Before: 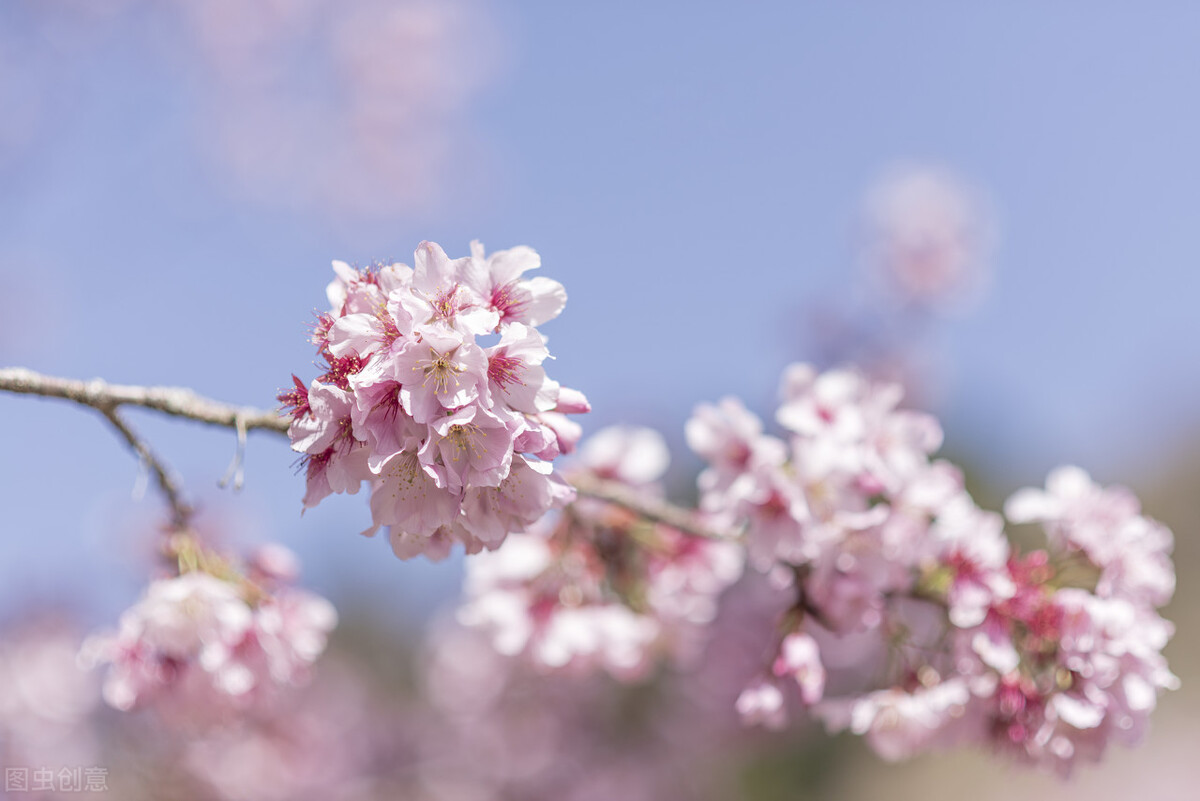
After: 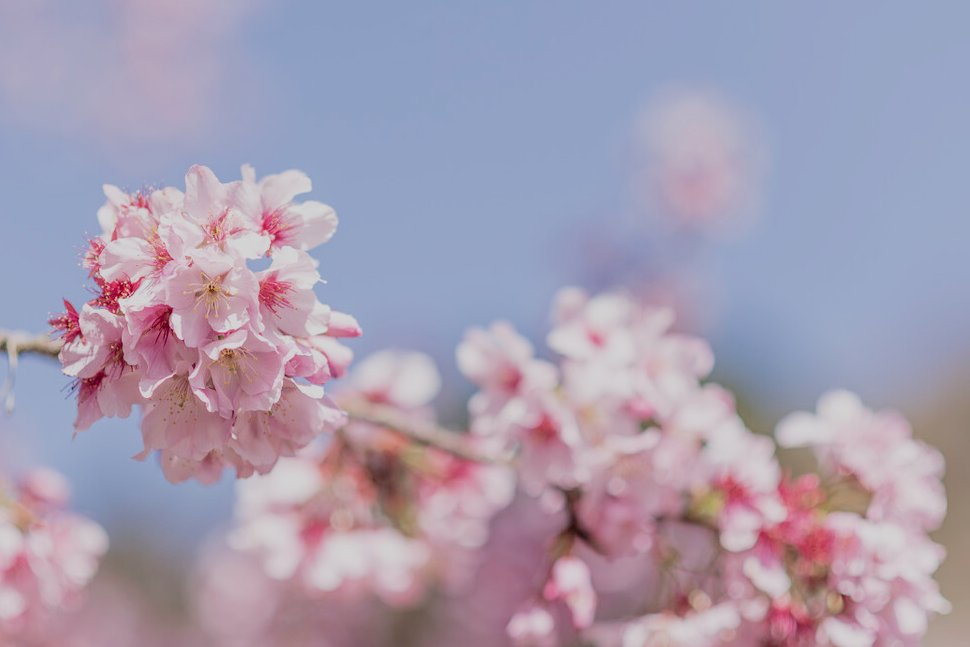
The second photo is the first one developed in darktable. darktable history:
crop: left 19.159%, top 9.58%, bottom 9.58%
filmic rgb: black relative exposure -7.65 EV, white relative exposure 4.56 EV, hardness 3.61
